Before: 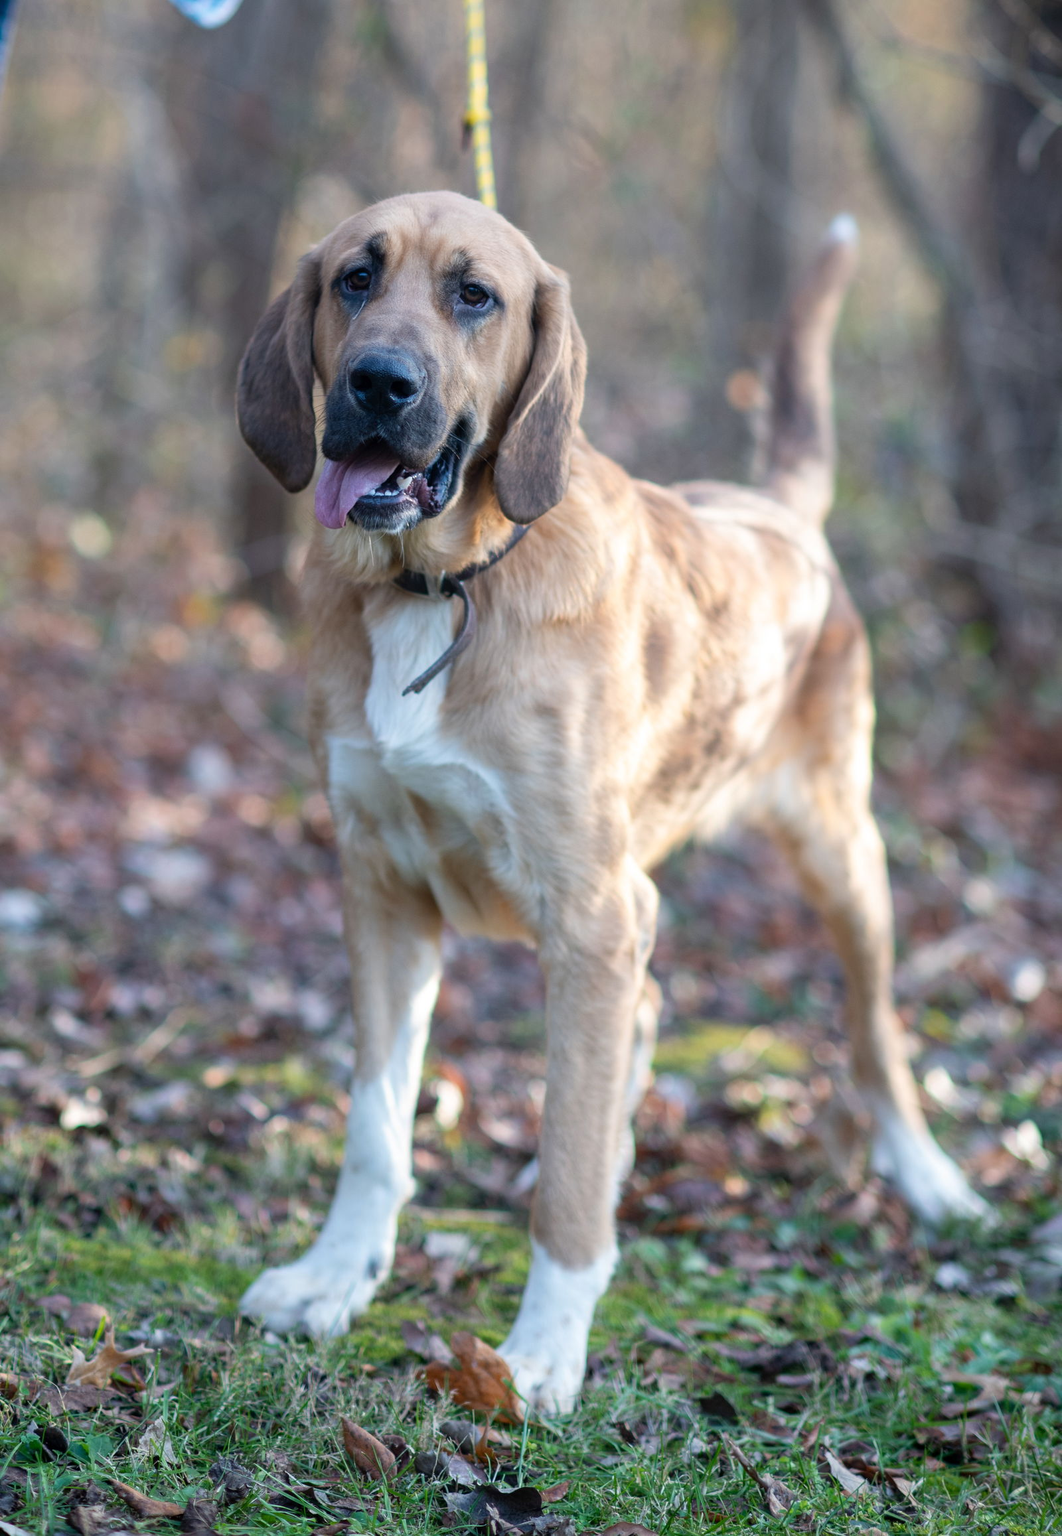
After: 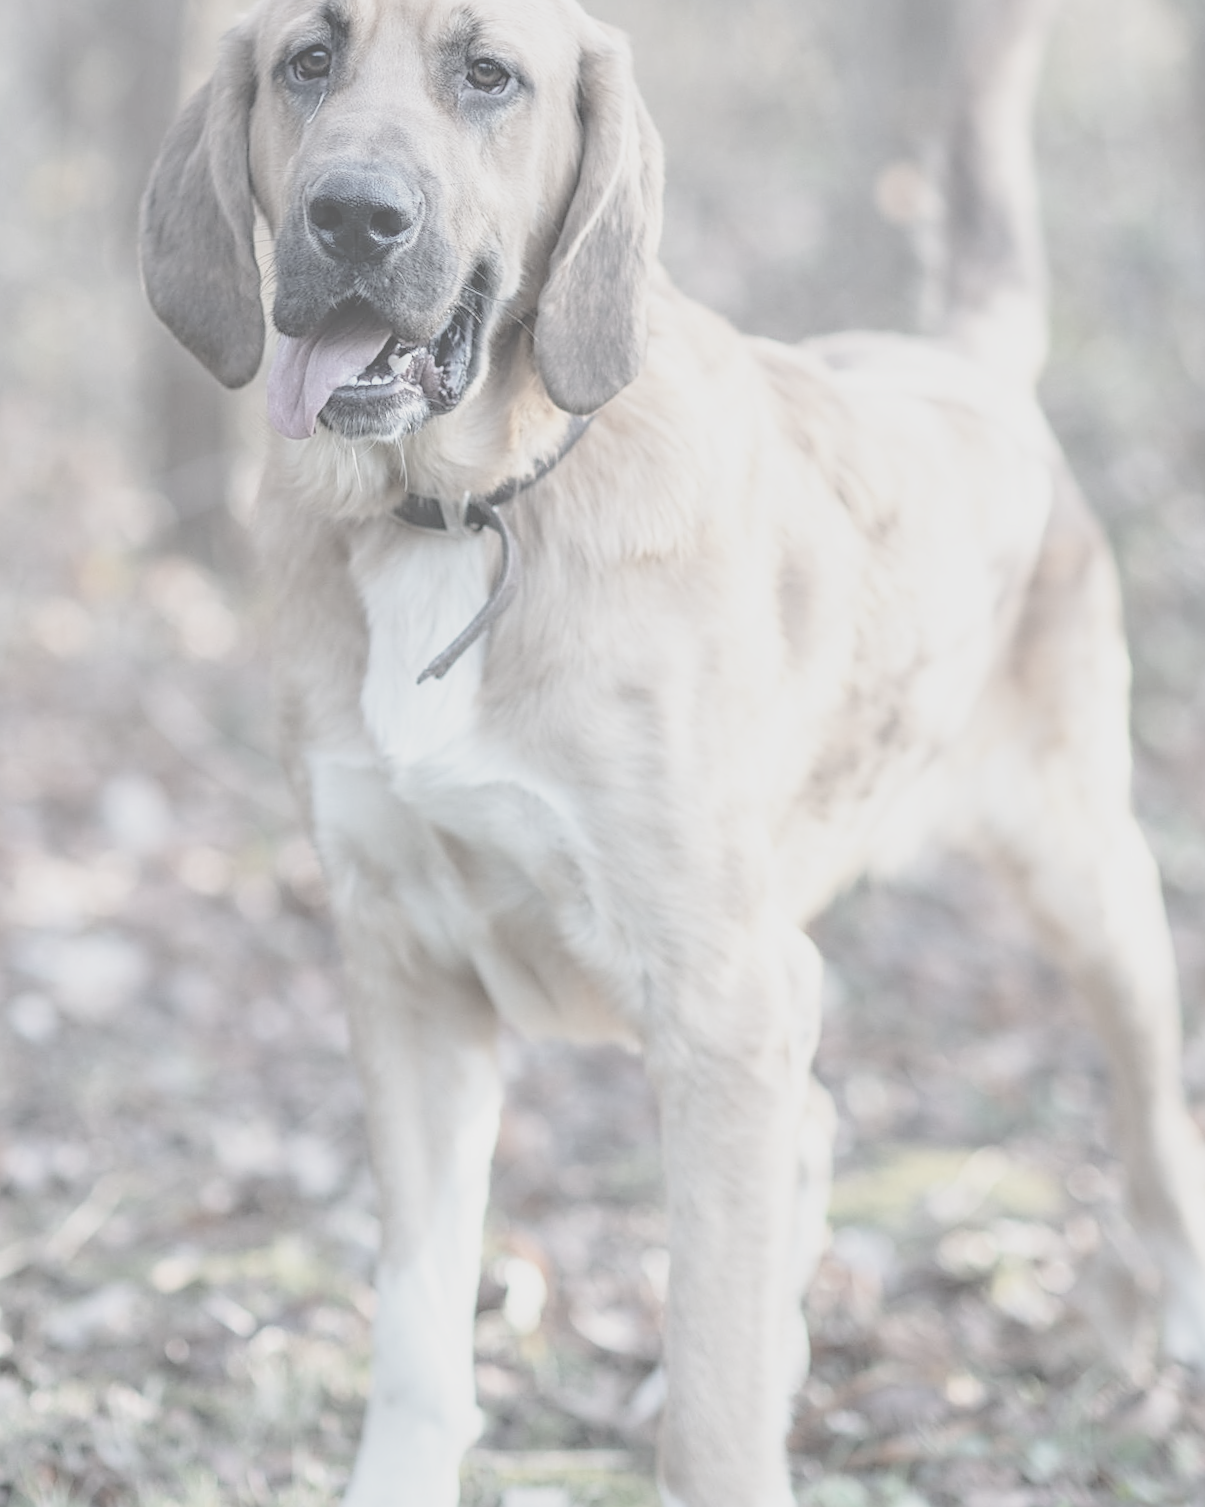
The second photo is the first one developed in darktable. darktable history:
crop and rotate: left 11.831%, top 11.346%, right 13.429%, bottom 13.899%
sharpen: on, module defaults
rotate and perspective: rotation -3.52°, crop left 0.036, crop right 0.964, crop top 0.081, crop bottom 0.919
shadows and highlights: shadows 37.27, highlights -28.18, soften with gaussian
contrast brightness saturation: contrast -0.32, brightness 0.75, saturation -0.78
local contrast: detail 130%
base curve: curves: ch0 [(0, 0) (0.088, 0.125) (0.176, 0.251) (0.354, 0.501) (0.613, 0.749) (1, 0.877)], preserve colors none
